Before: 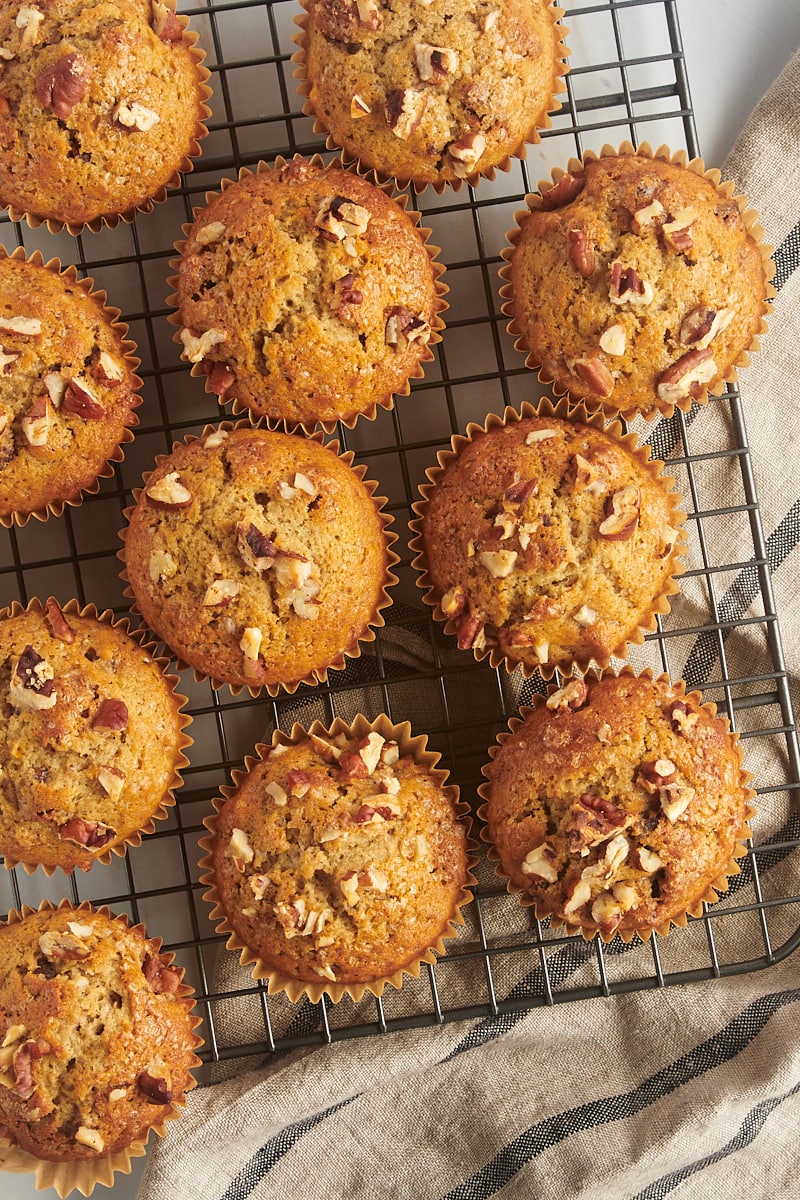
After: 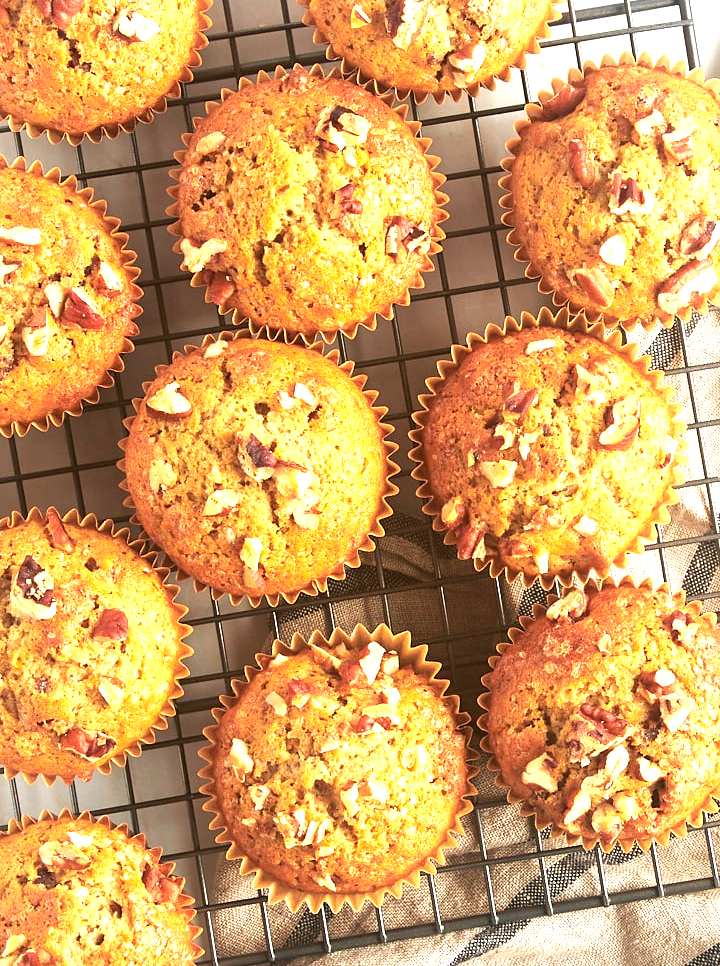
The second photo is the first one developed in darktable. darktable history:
exposure: black level correction 0, exposure 1.45 EV, compensate highlight preservation false
crop: top 7.521%, right 9.899%, bottom 11.943%
